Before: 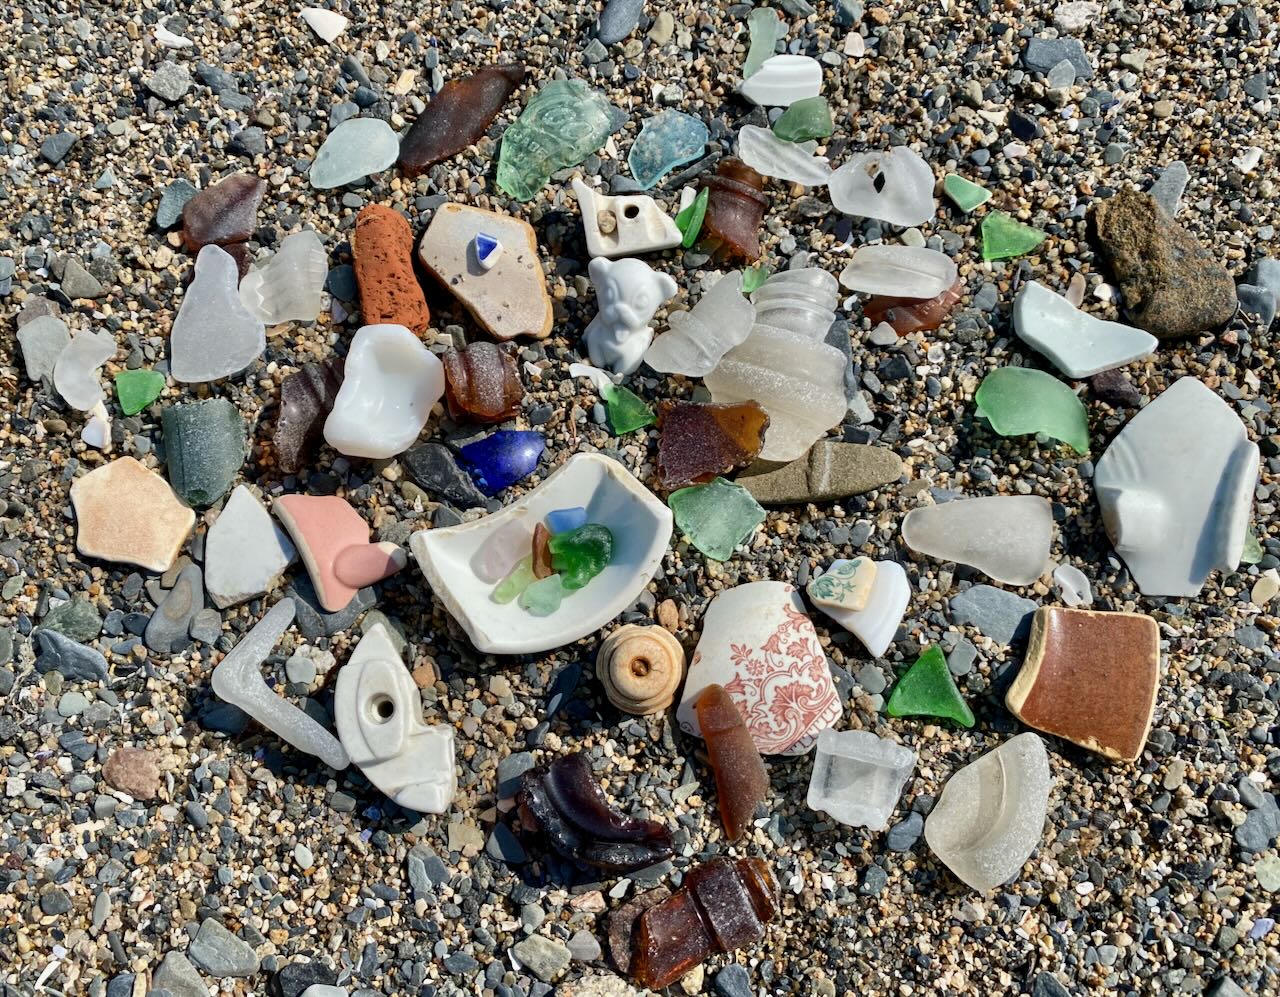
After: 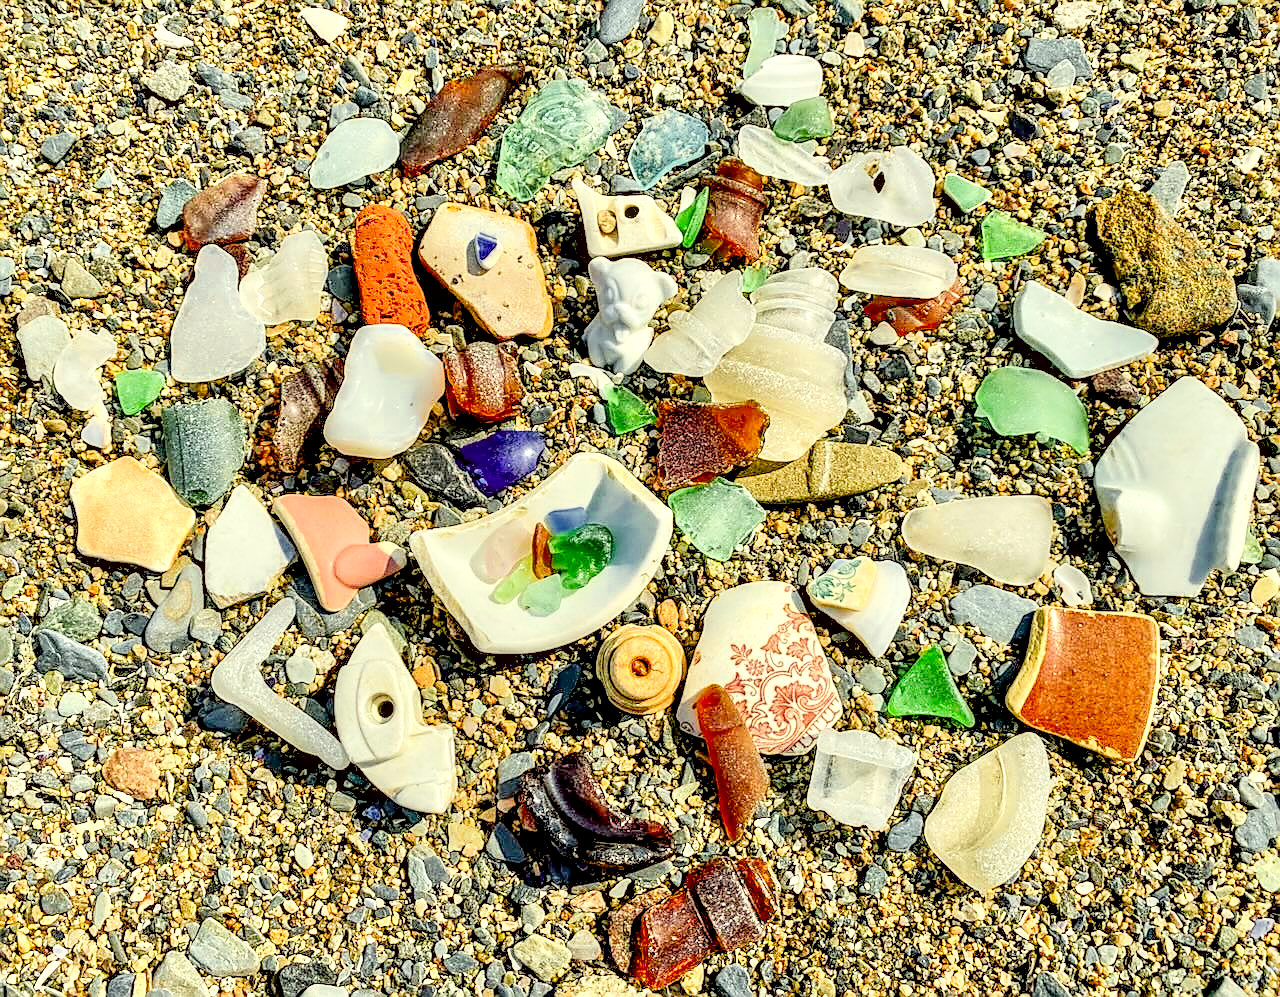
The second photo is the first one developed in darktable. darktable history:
color zones: curves: ch0 [(0.224, 0.526) (0.75, 0.5)]; ch1 [(0.055, 0.526) (0.224, 0.761) (0.377, 0.526) (0.75, 0.5)]
sharpen: radius 1.4, amount 1.25, threshold 0.7
local contrast: highlights 19%, detail 186%
color correction: highlights a* -1.43, highlights b* 10.12, shadows a* 0.395, shadows b* 19.35
filmic rgb: middle gray luminance 3.44%, black relative exposure -5.92 EV, white relative exposure 6.33 EV, threshold 6 EV, dynamic range scaling 22.4%, target black luminance 0%, hardness 2.33, latitude 45.85%, contrast 0.78, highlights saturation mix 100%, shadows ↔ highlights balance 0.033%, add noise in highlights 0, preserve chrominance max RGB, color science v3 (2019), use custom middle-gray values true, iterations of high-quality reconstruction 0, contrast in highlights soft, enable highlight reconstruction true
